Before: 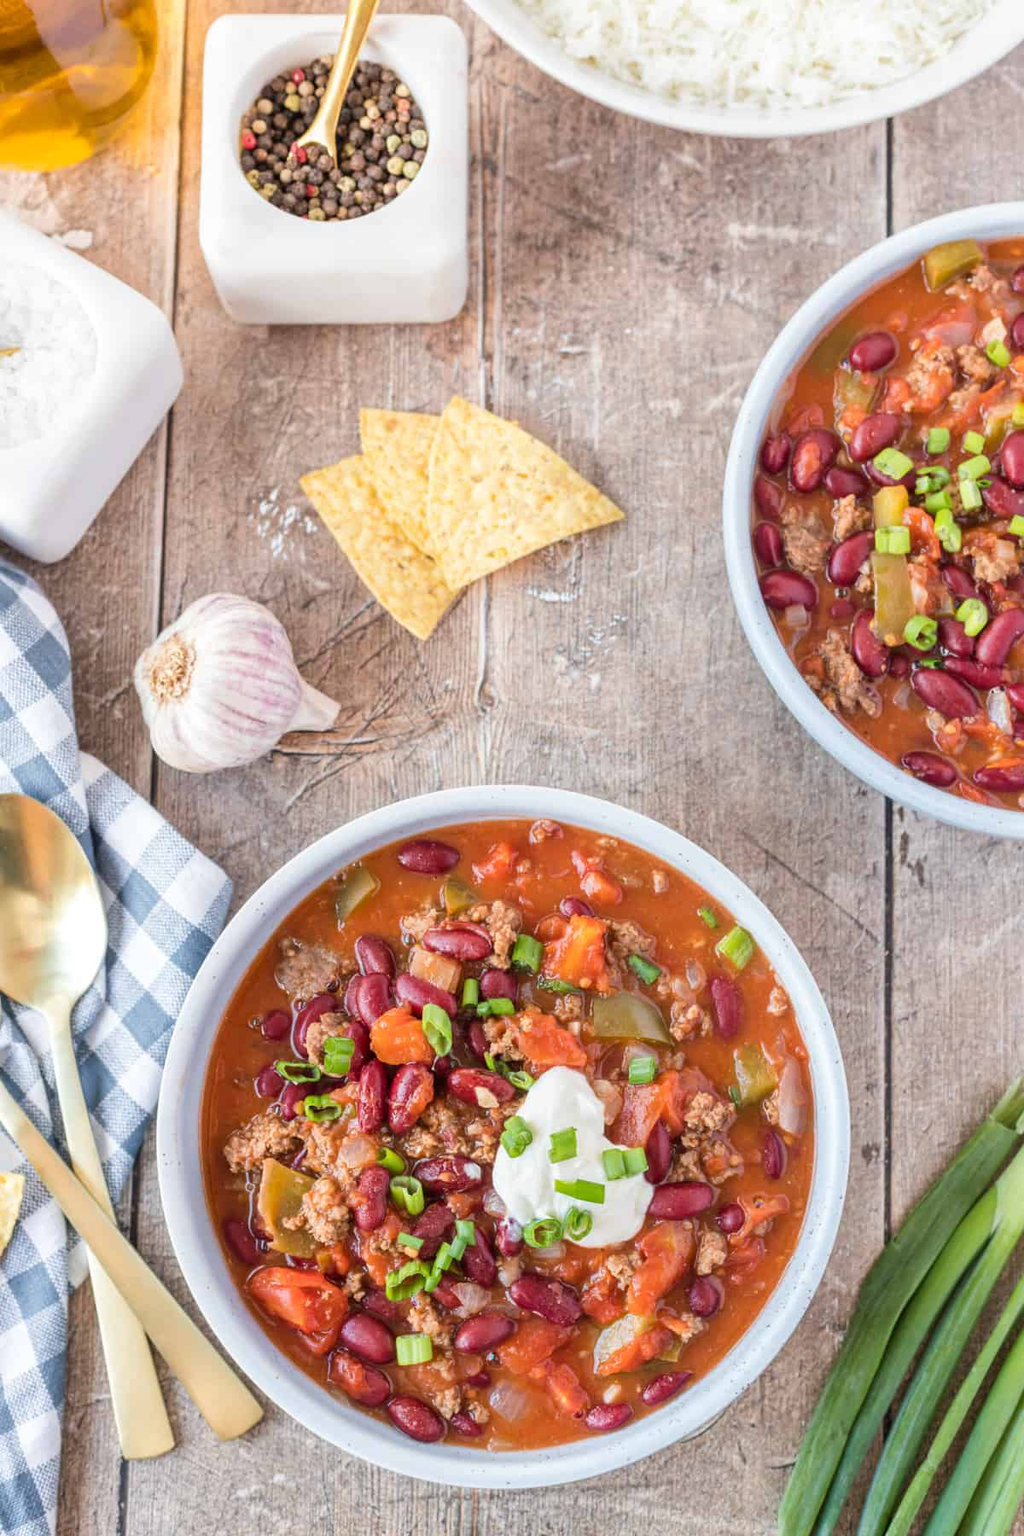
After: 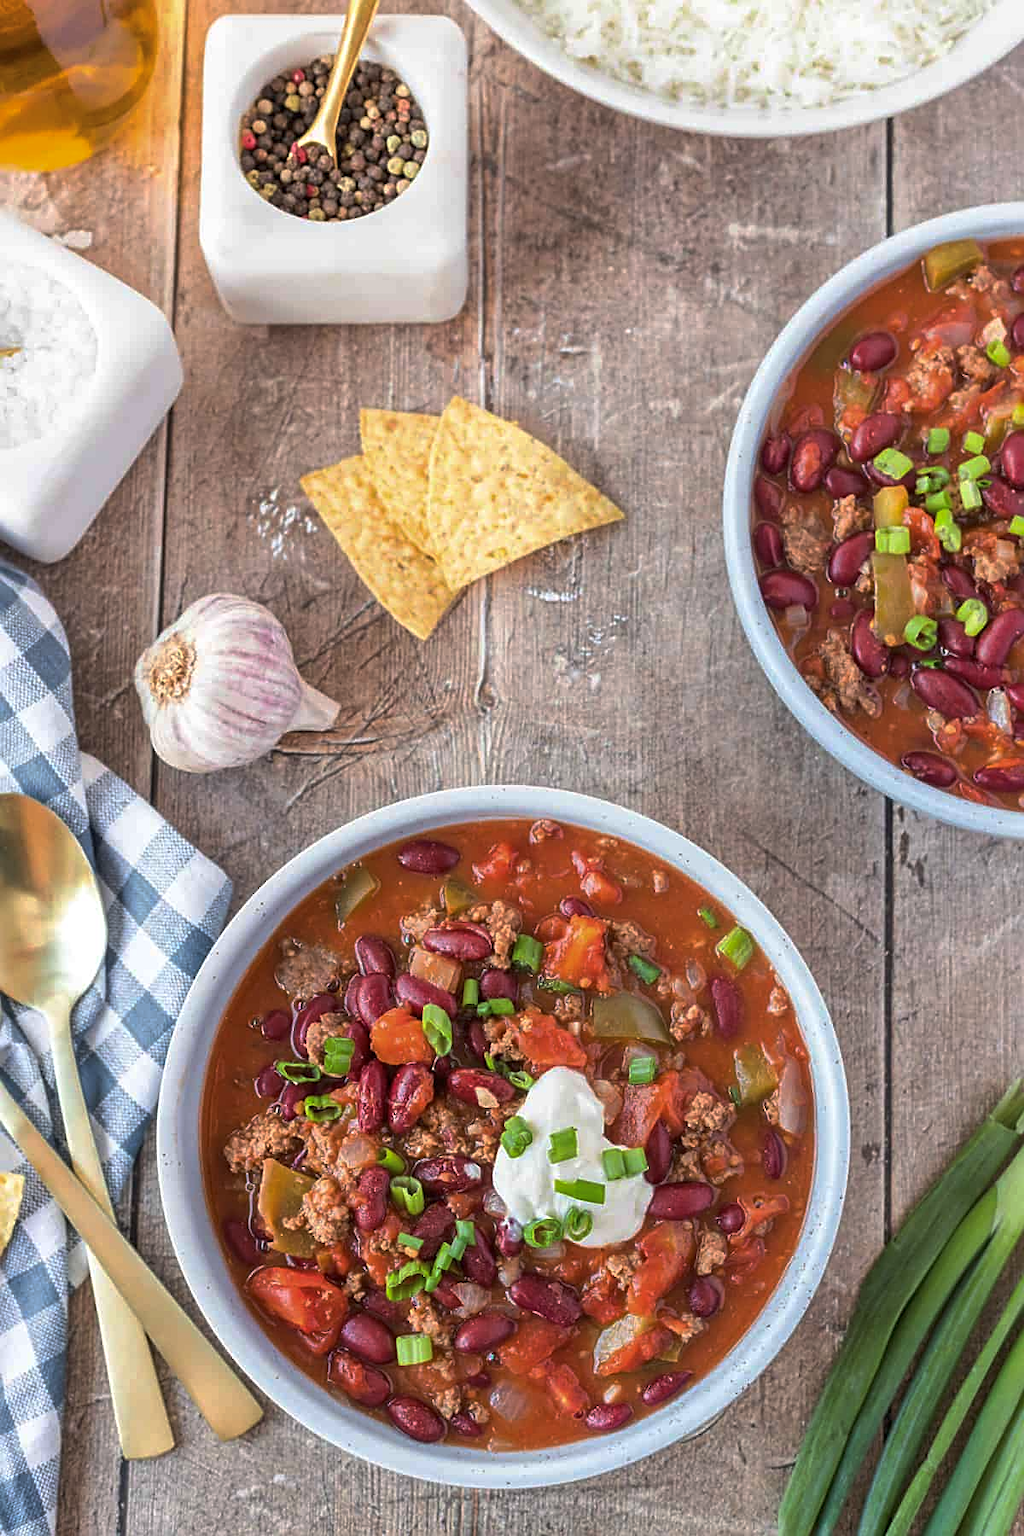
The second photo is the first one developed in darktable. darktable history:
sharpen: on, module defaults
tone curve: curves: ch0 [(0, 0) (0.797, 0.684) (1, 1)], preserve colors none
